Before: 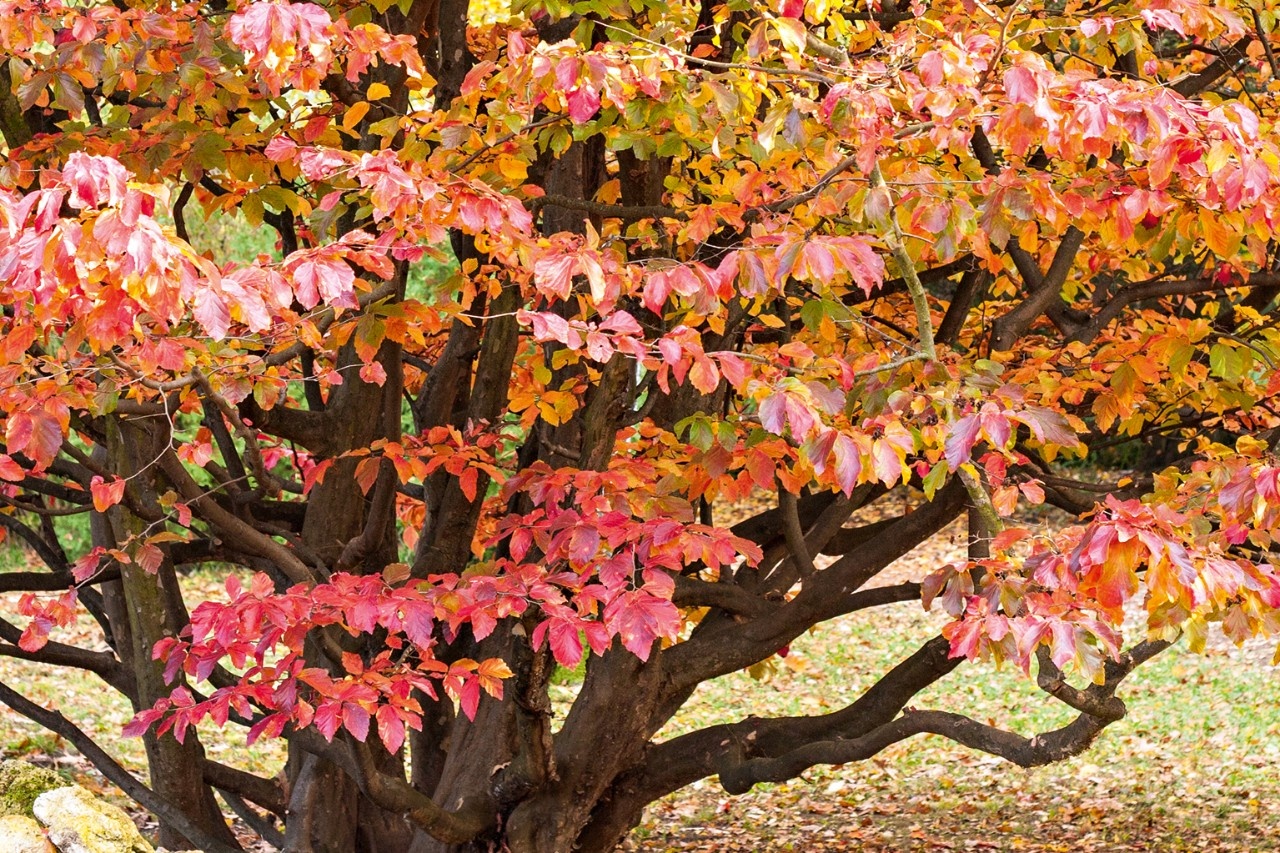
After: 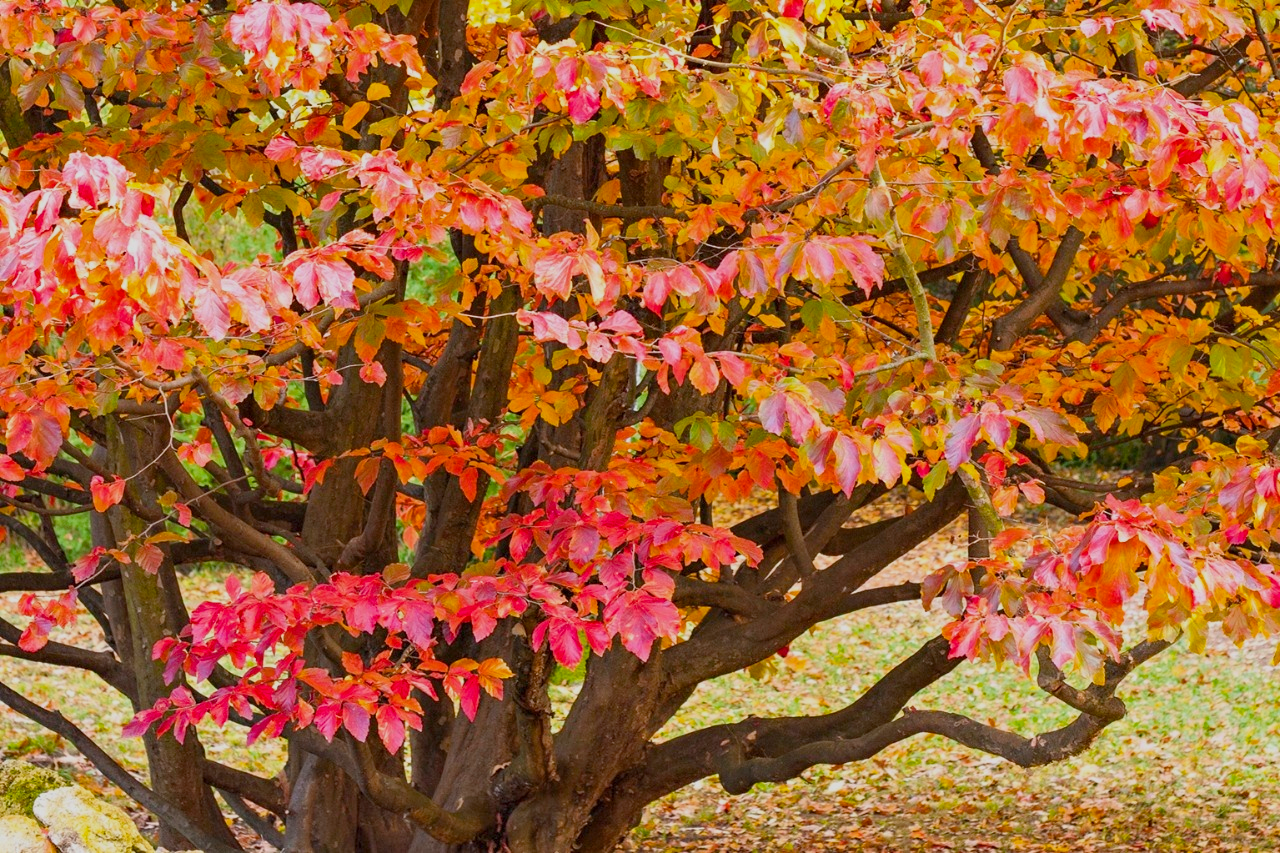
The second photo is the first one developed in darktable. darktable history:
color balance rgb: power › hue 328.6°, perceptual saturation grading › global saturation 25.294%, contrast -19.911%
